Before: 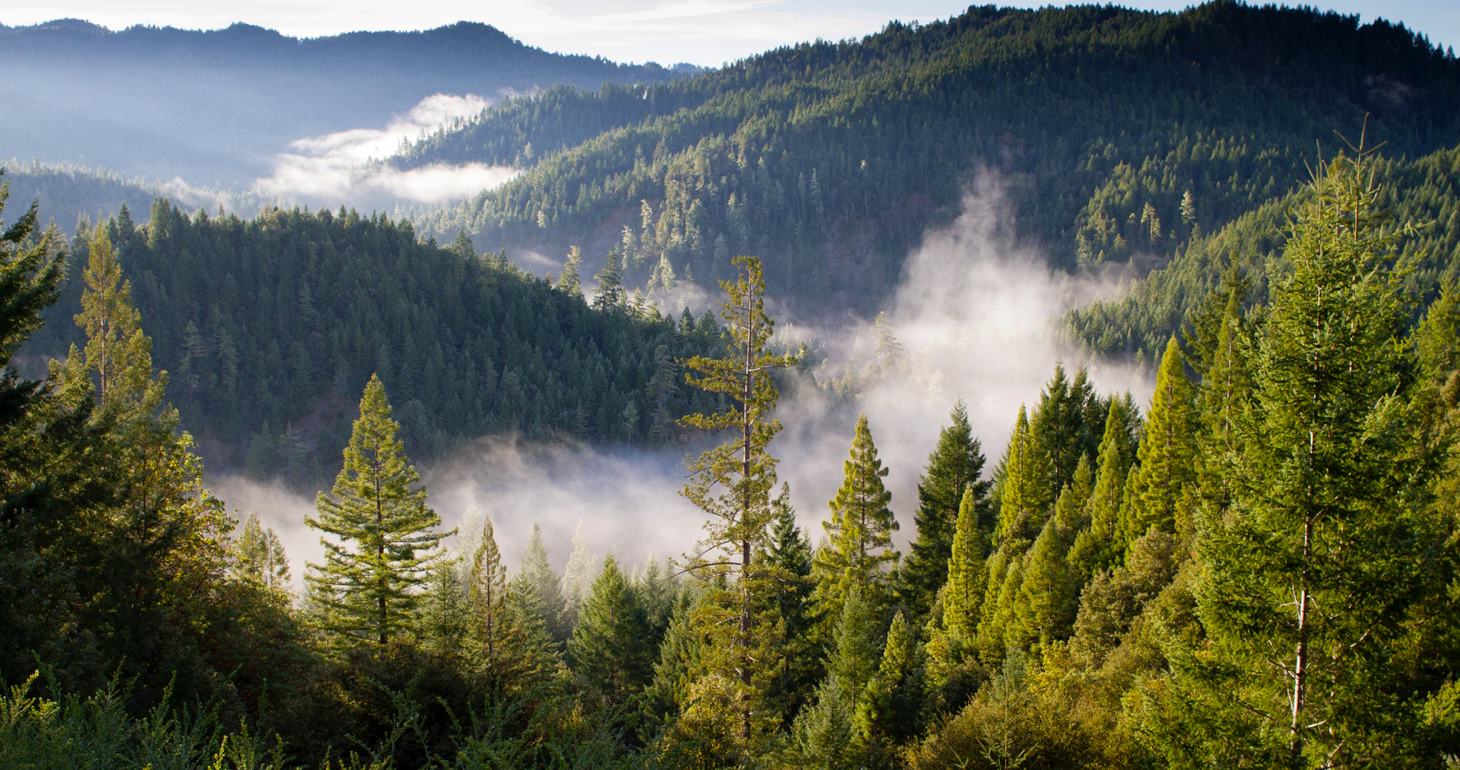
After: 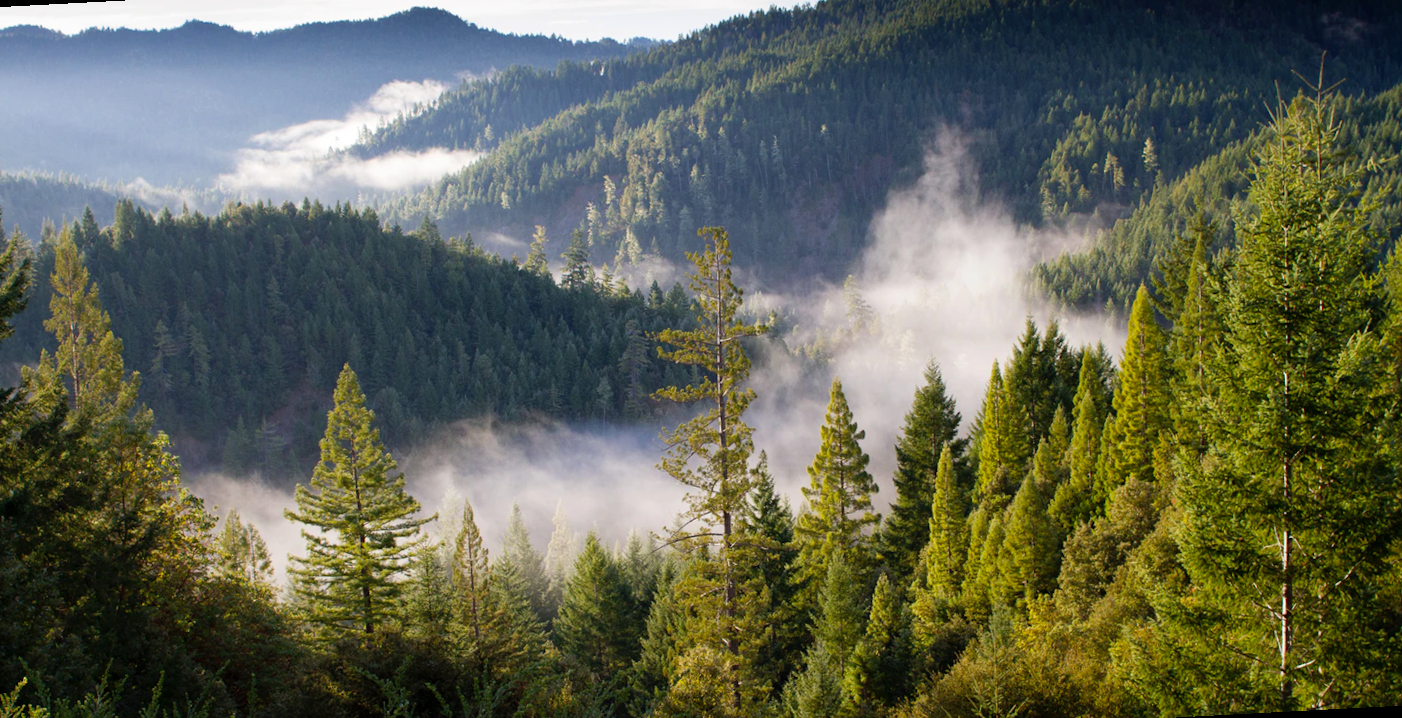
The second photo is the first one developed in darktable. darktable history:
crop: top 1.049%, right 0.001%
rotate and perspective: rotation -3°, crop left 0.031, crop right 0.968, crop top 0.07, crop bottom 0.93
